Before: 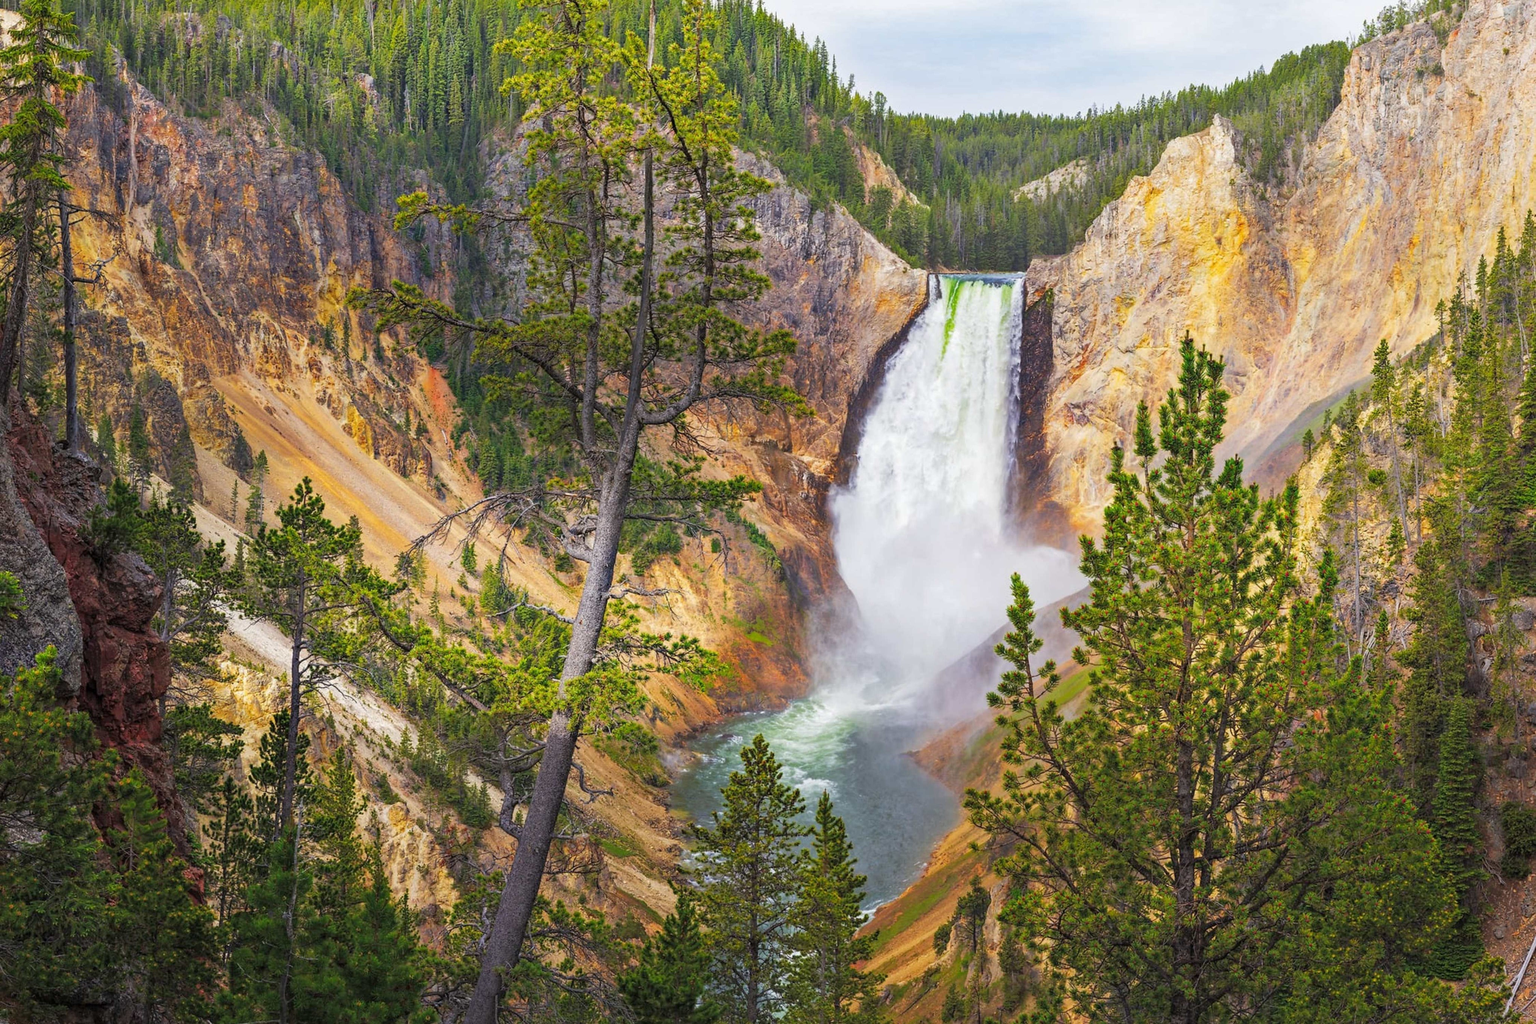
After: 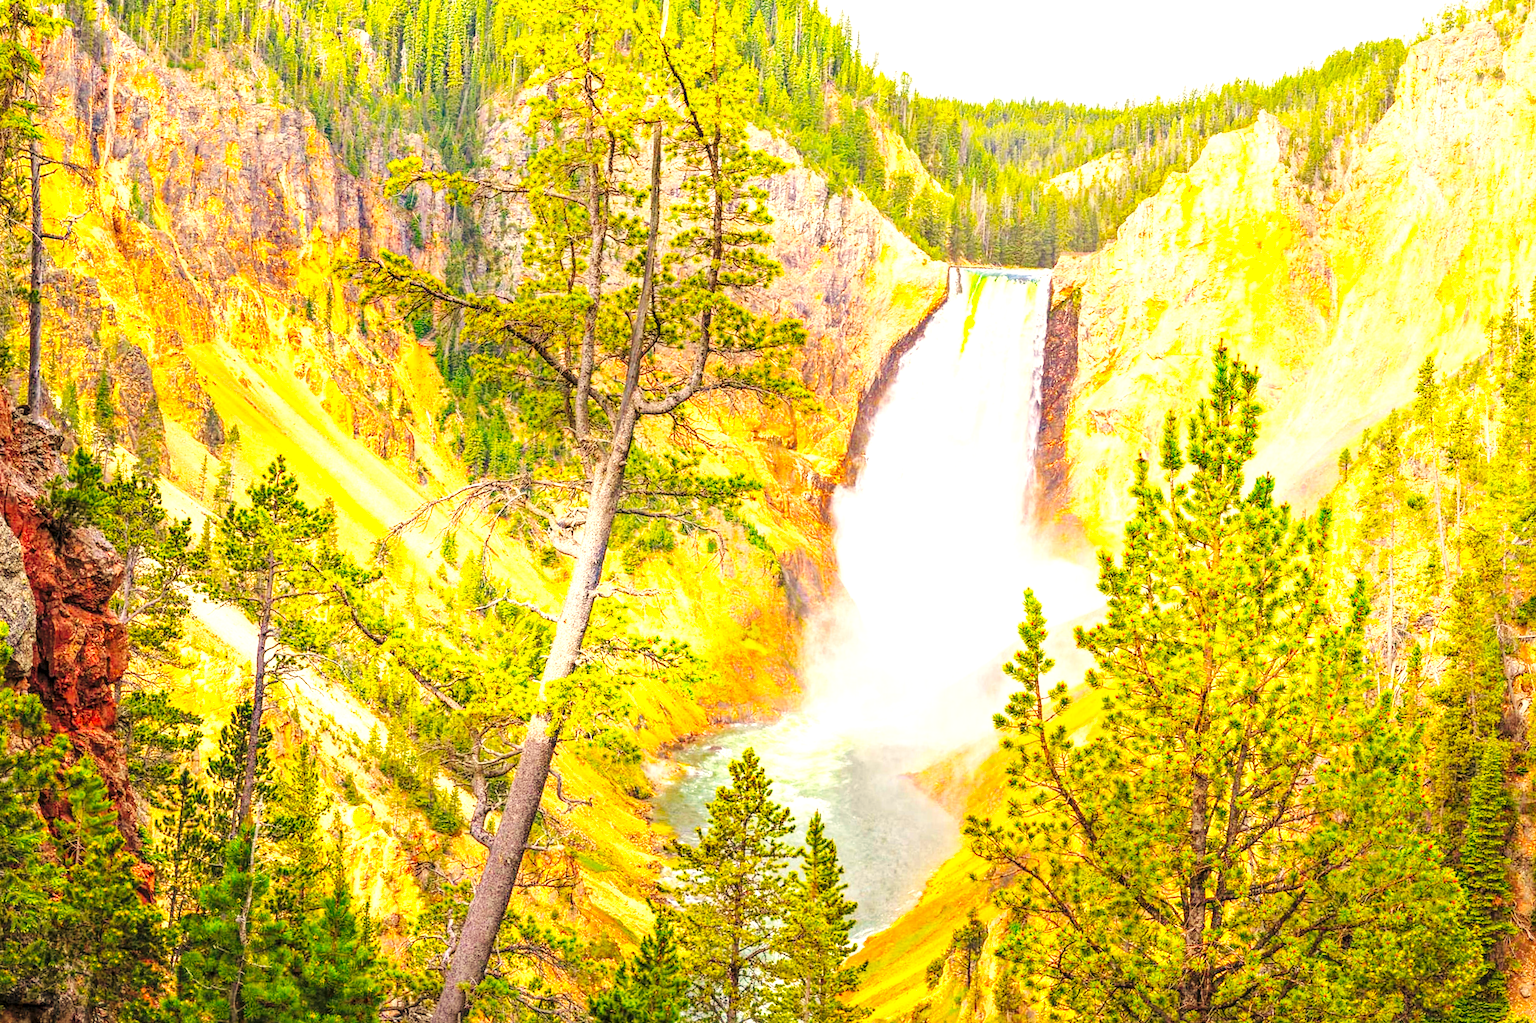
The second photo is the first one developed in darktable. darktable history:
exposure: exposure 1.5 EV, compensate highlight preservation false
contrast equalizer: y [[0.5 ×6], [0.5 ×6], [0.5, 0.5, 0.501, 0.545, 0.707, 0.863], [0 ×6], [0 ×6]]
base curve: curves: ch0 [(0, 0) (0.036, 0.025) (0.121, 0.166) (0.206, 0.329) (0.605, 0.79) (1, 1)], preserve colors none
crop and rotate: angle -2.38°
contrast brightness saturation: contrast 0.05, brightness 0.06, saturation 0.01
local contrast: on, module defaults
white balance: red 1.138, green 0.996, blue 0.812
color balance rgb: perceptual saturation grading › global saturation 30%, global vibrance 20%
